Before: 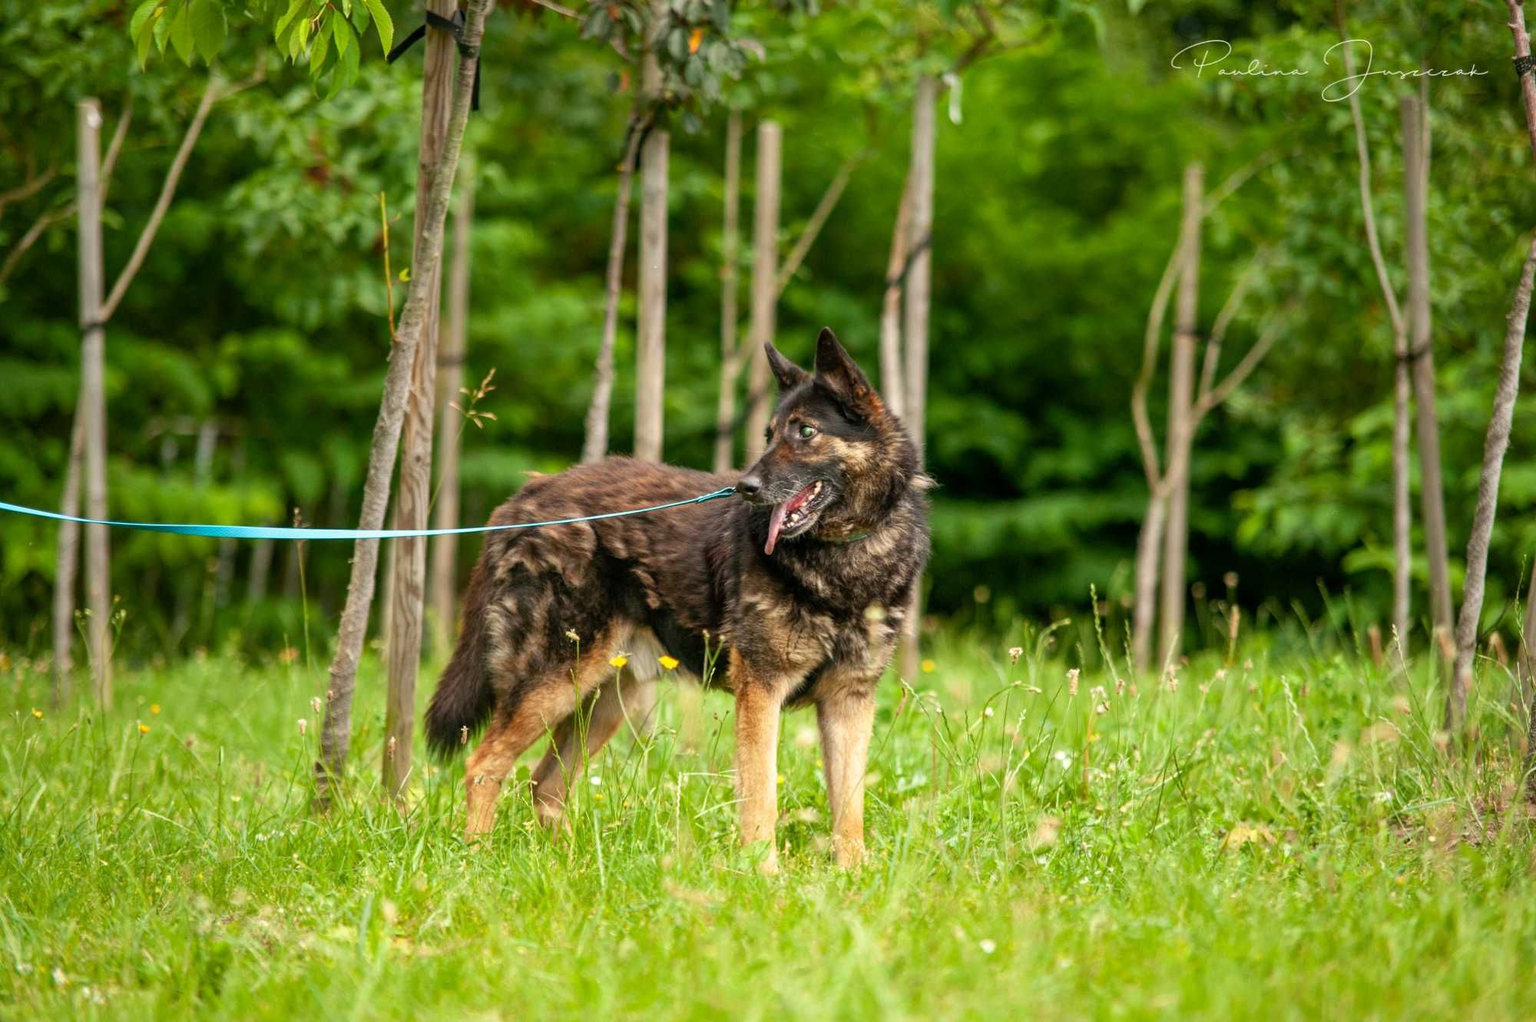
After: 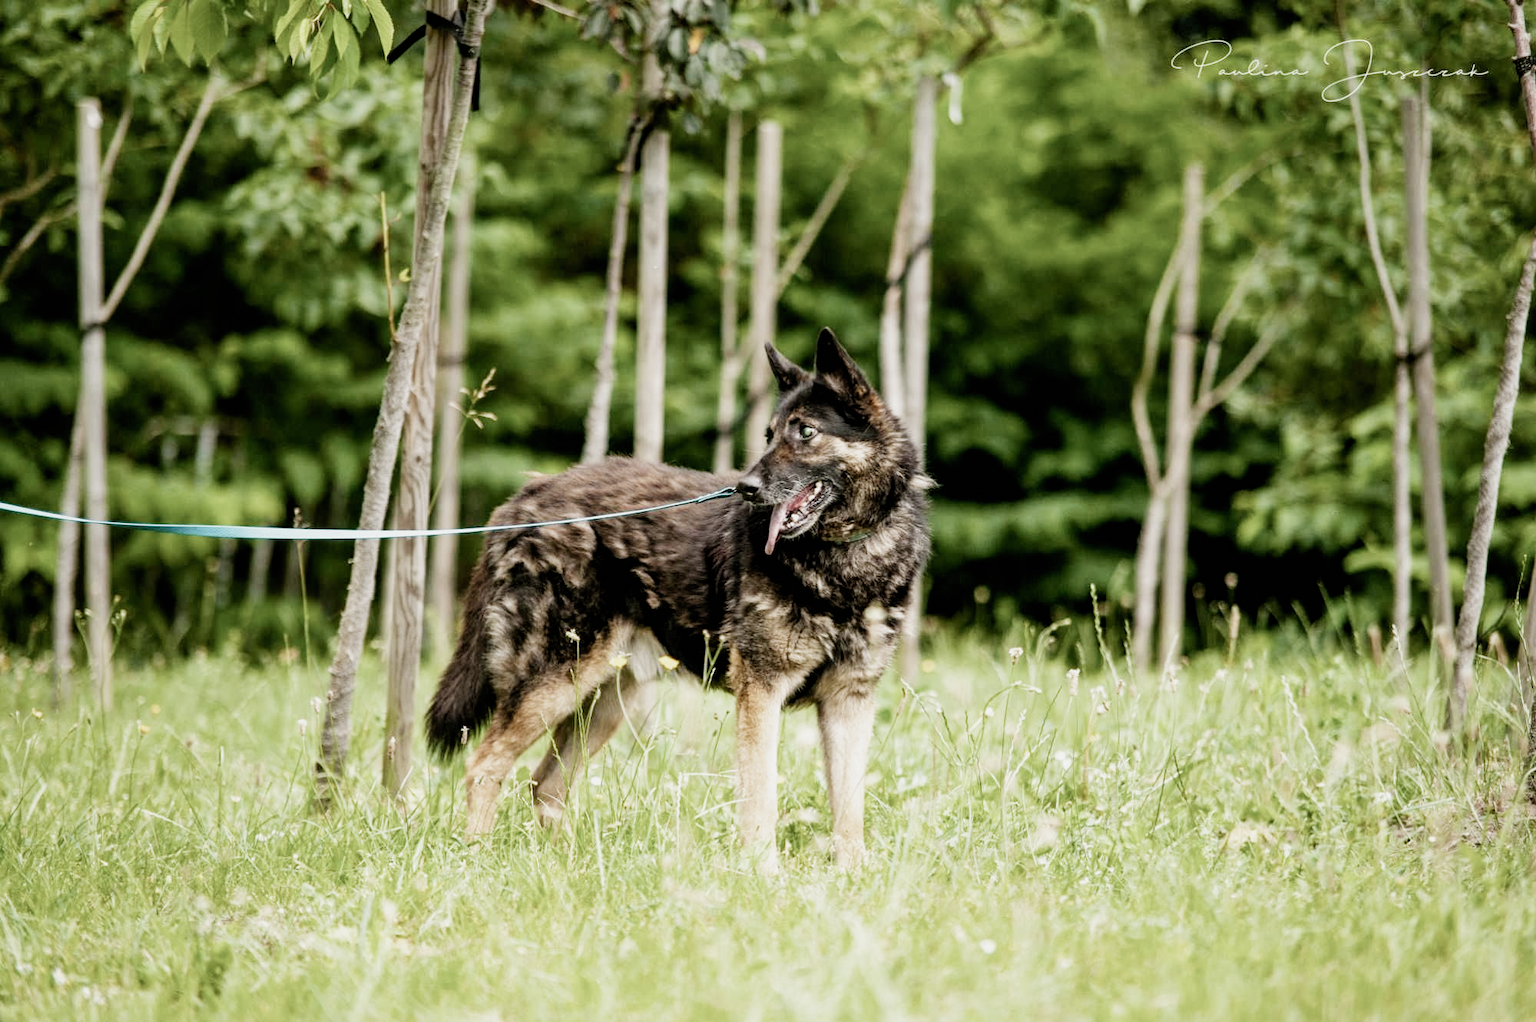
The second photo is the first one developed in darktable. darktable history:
filmic rgb: black relative exposure -5.13 EV, white relative exposure 3.98 EV, hardness 2.9, contrast 1.3, highlights saturation mix -30.43%, preserve chrominance no, color science v5 (2021)
exposure: black level correction 0.001, exposure 0.5 EV, compensate exposure bias true, compensate highlight preservation false
velvia: on, module defaults
